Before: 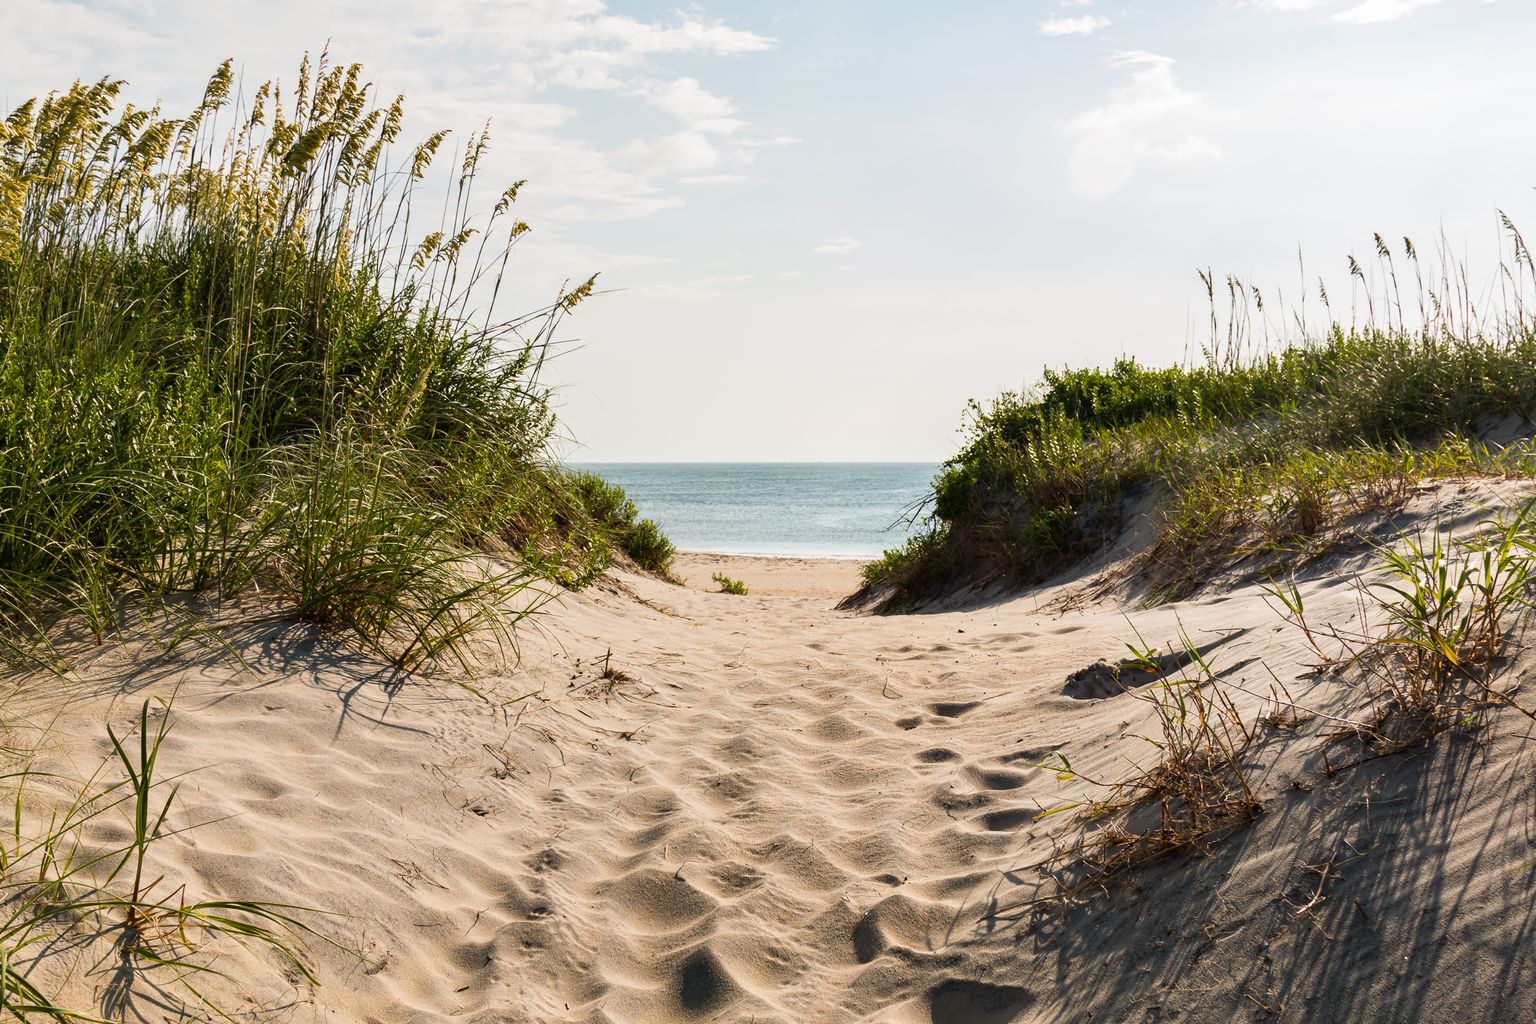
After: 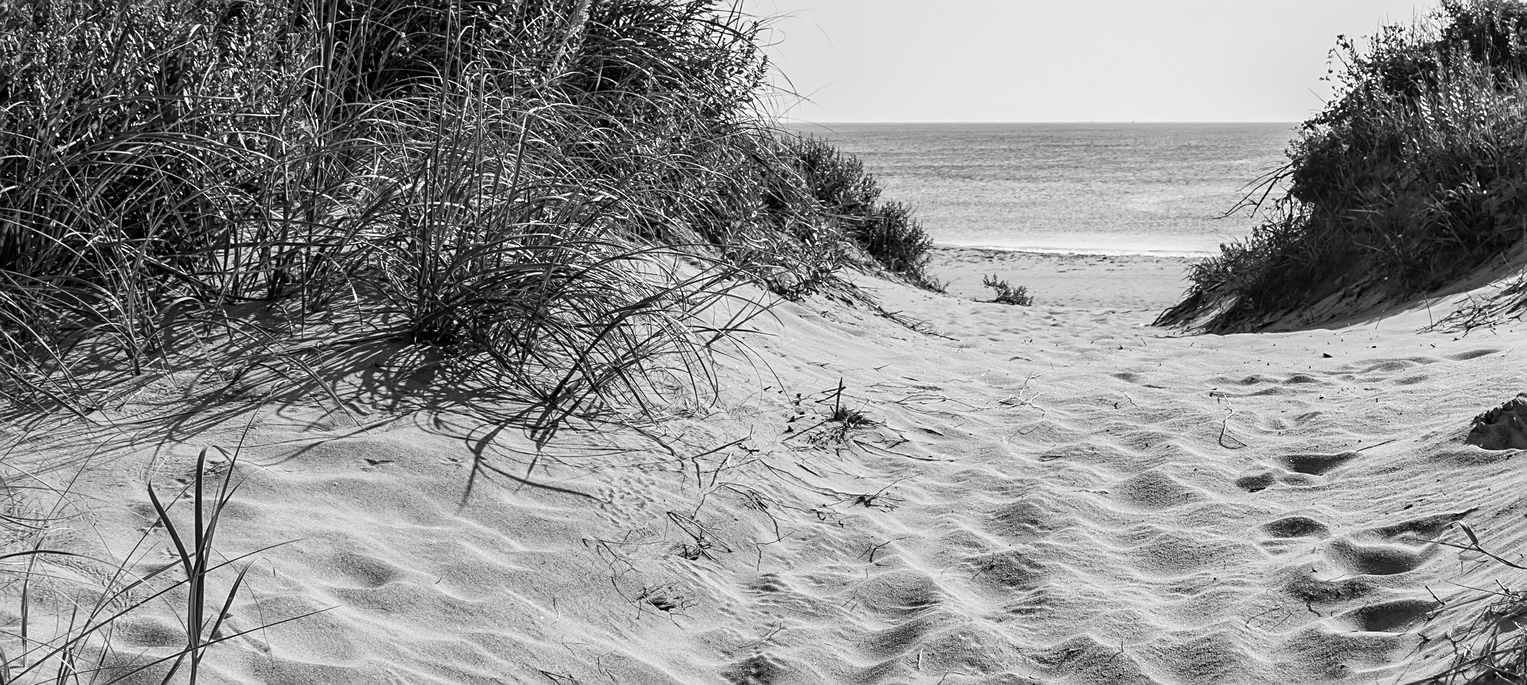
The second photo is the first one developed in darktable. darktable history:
crop: top 36.498%, right 27.964%, bottom 14.995%
sharpen: on, module defaults
local contrast: on, module defaults
white balance: red 1, blue 1
monochrome: on, module defaults
